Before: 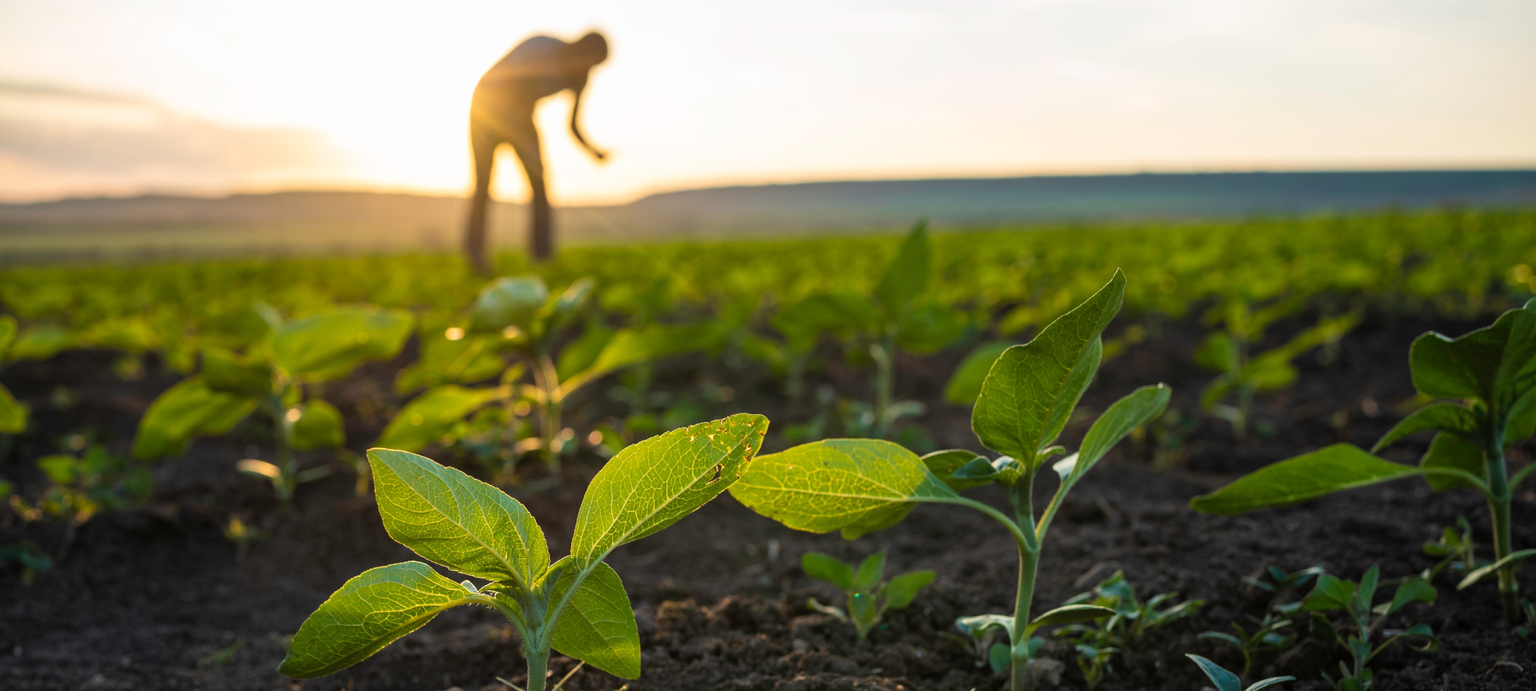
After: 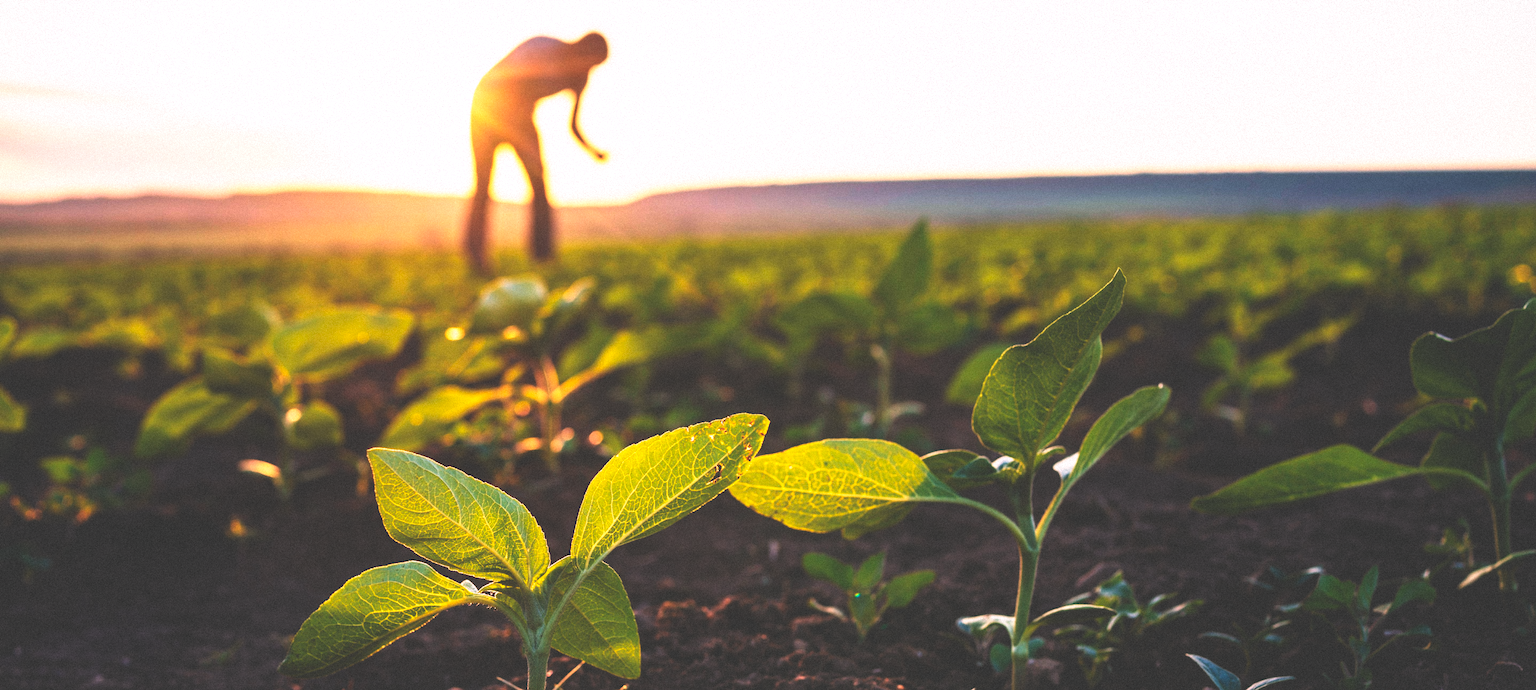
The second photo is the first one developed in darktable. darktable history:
white balance: red 1.188, blue 1.11
base curve: curves: ch0 [(0, 0.036) (0.007, 0.037) (0.604, 0.887) (1, 1)], preserve colors none
grain: mid-tones bias 0%
